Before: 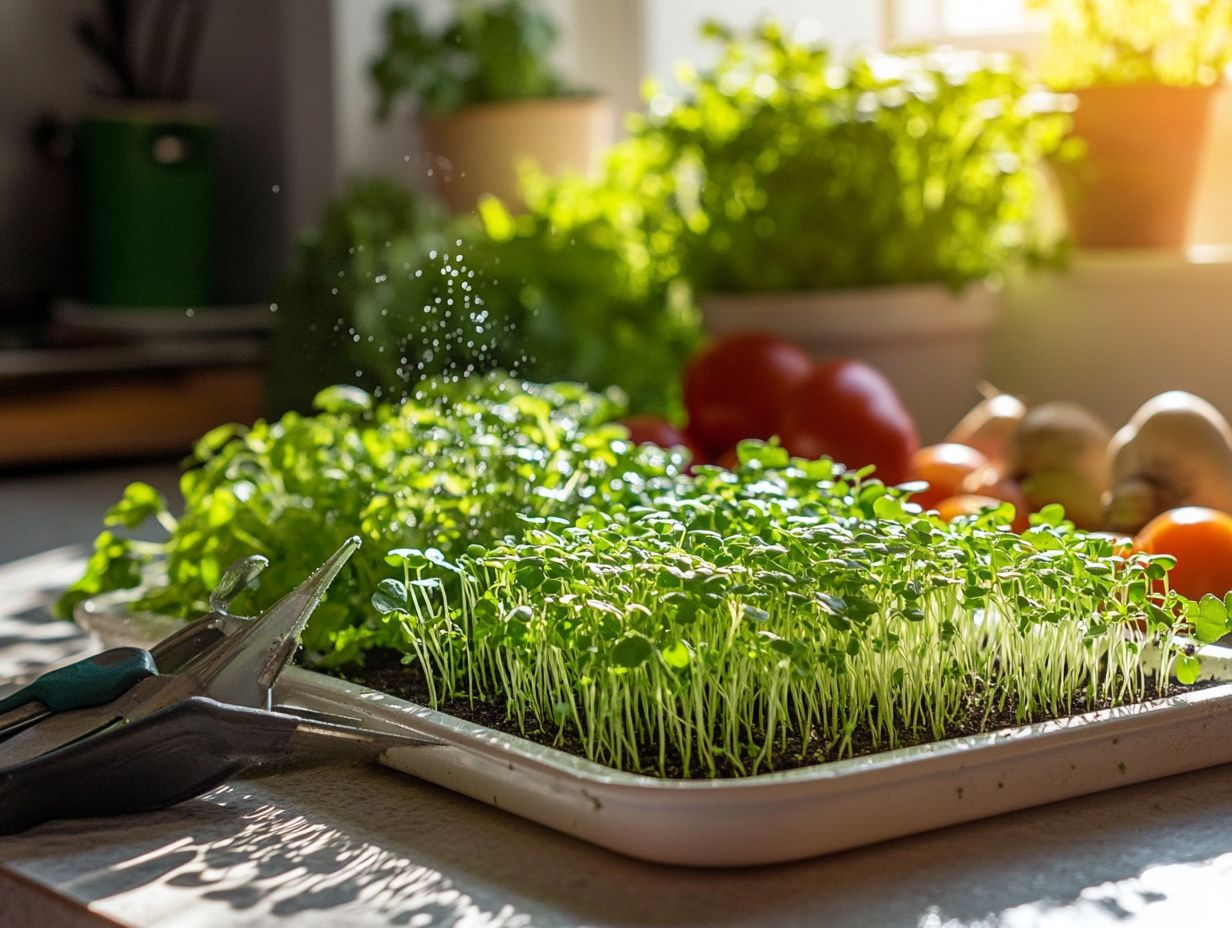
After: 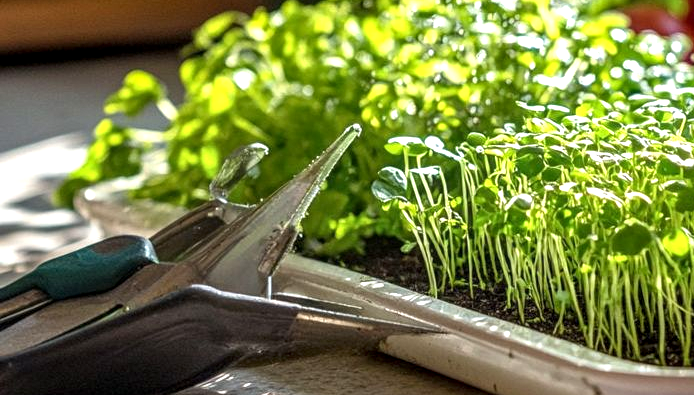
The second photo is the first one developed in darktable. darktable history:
crop: top 44.483%, right 43.593%, bottom 12.892%
exposure: exposure 0.7 EV, compensate highlight preservation false
local contrast: detail 130%
